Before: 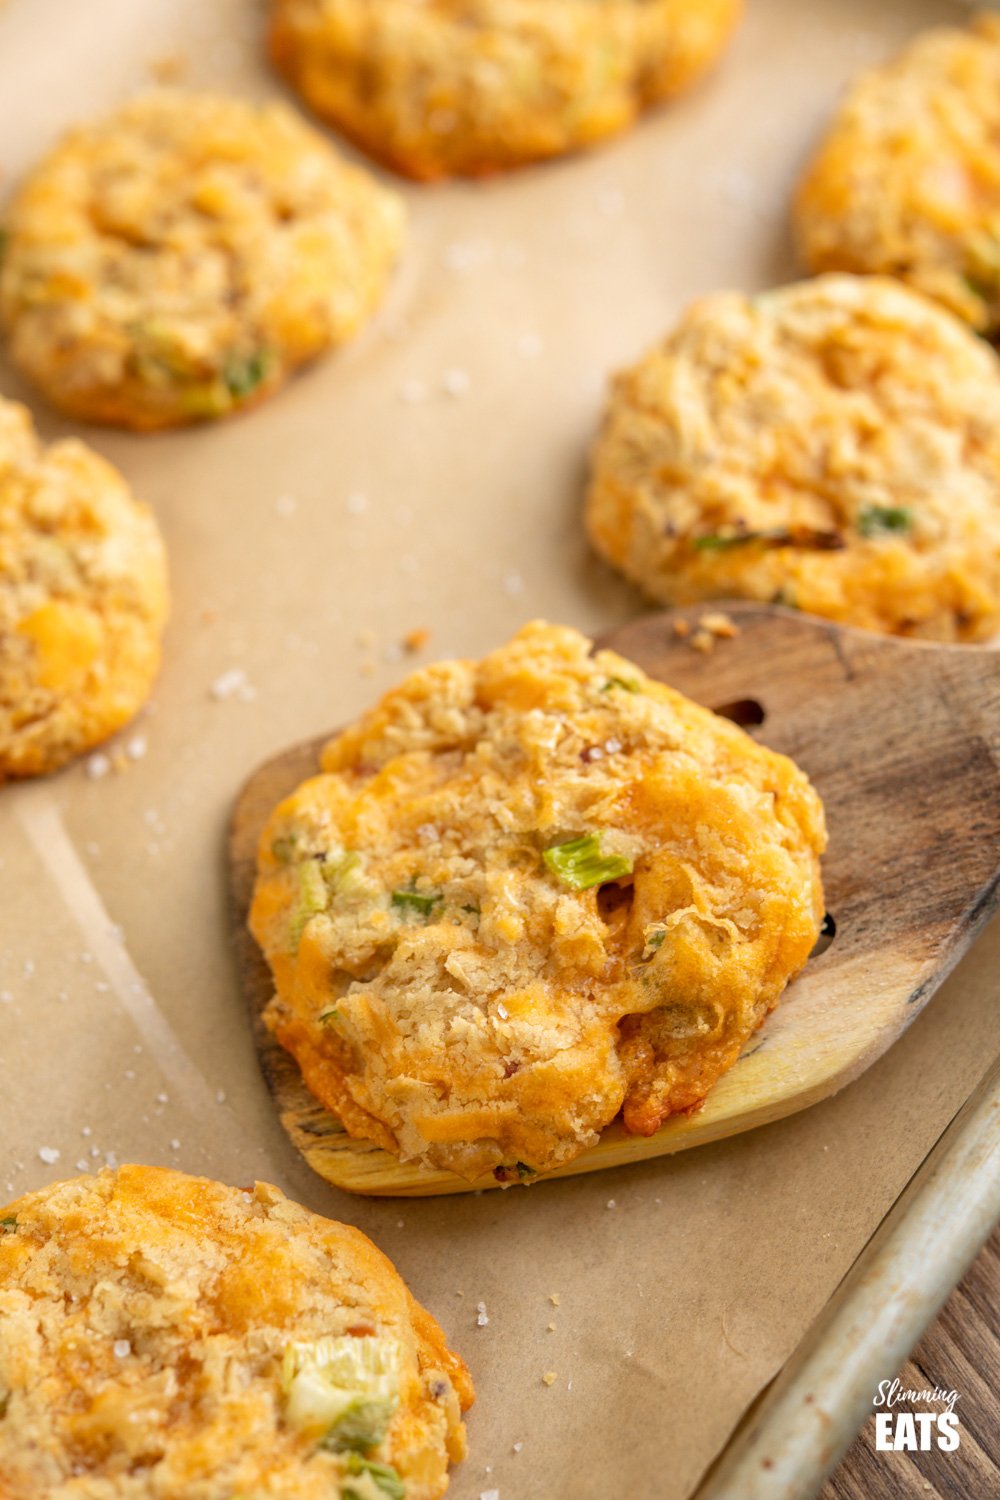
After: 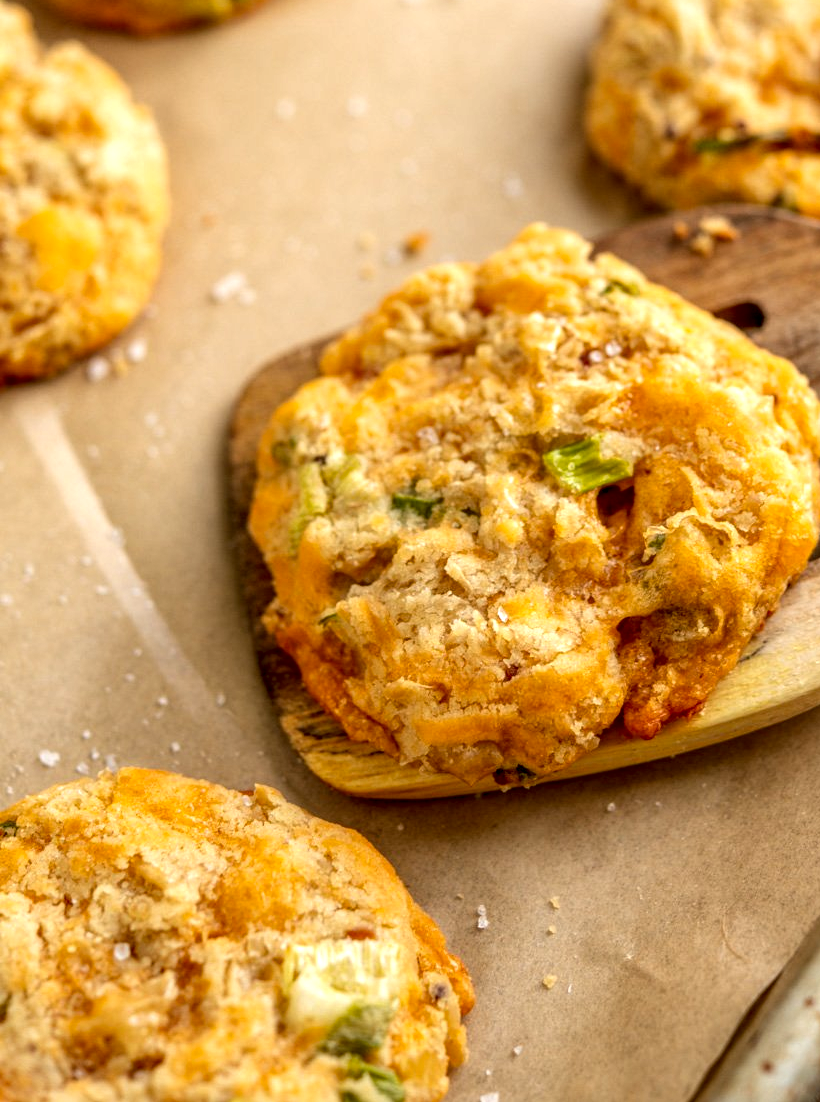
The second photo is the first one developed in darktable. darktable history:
crop: top 26.531%, right 17.959%
local contrast: highlights 60%, shadows 60%, detail 160%
color contrast: green-magenta contrast 1.1, blue-yellow contrast 1.1, unbound 0
